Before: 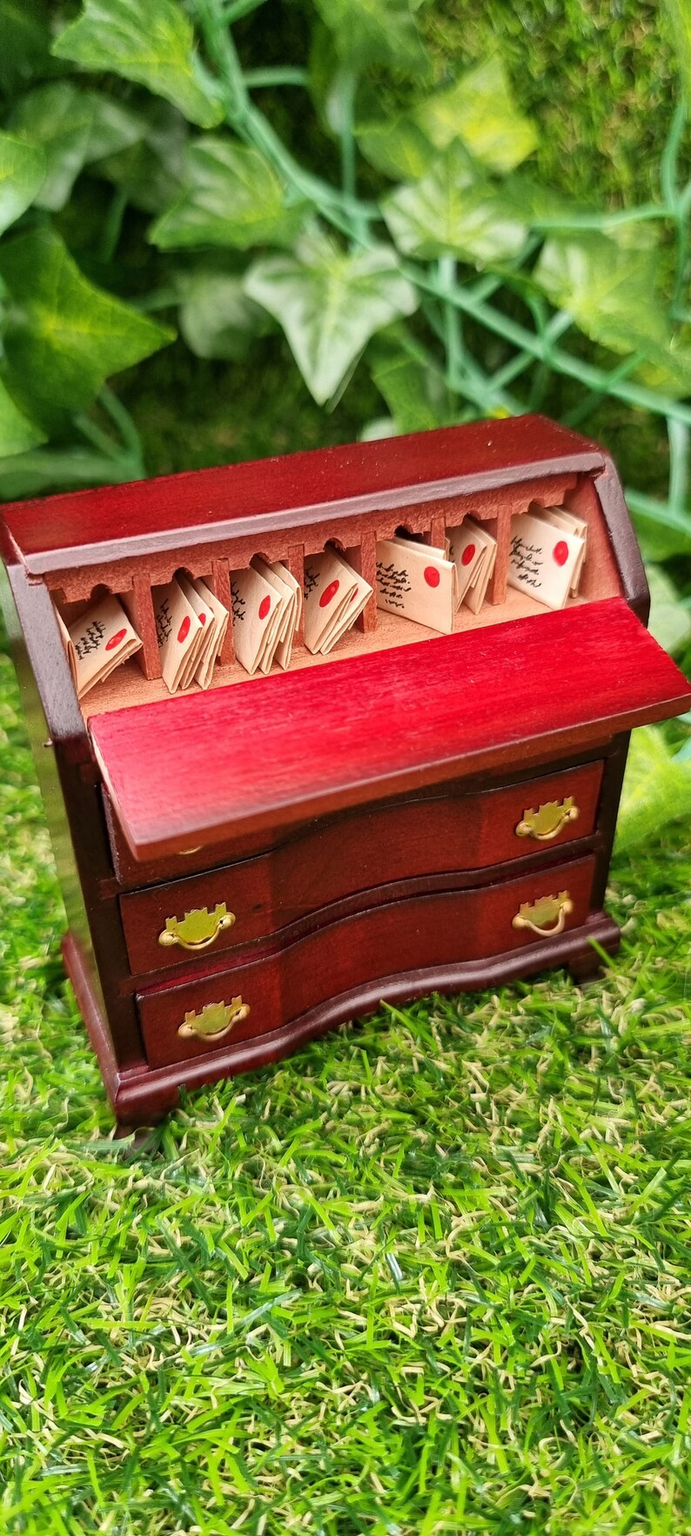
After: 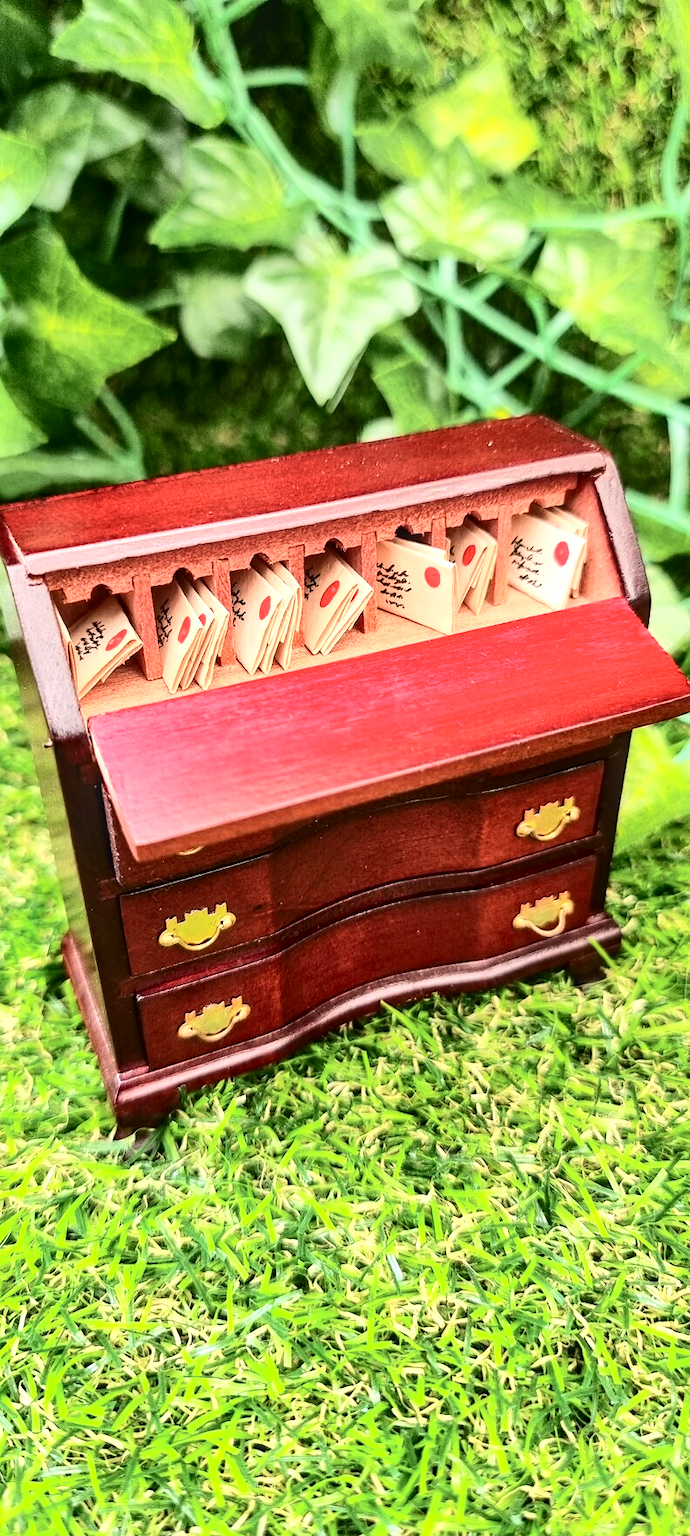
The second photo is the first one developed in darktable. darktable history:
sharpen: radius 5.354, amount 0.316, threshold 26.73
tone equalizer: edges refinement/feathering 500, mask exposure compensation -1.57 EV, preserve details no
base curve: curves: ch0 [(0, 0) (0.303, 0.277) (1, 1)], preserve colors none
exposure: black level correction 0.001, exposure 0.499 EV, compensate highlight preservation false
tone curve: curves: ch0 [(0, 0) (0.003, 0.005) (0.011, 0.011) (0.025, 0.02) (0.044, 0.03) (0.069, 0.041) (0.1, 0.062) (0.136, 0.089) (0.177, 0.135) (0.224, 0.189) (0.277, 0.259) (0.335, 0.373) (0.399, 0.499) (0.468, 0.622) (0.543, 0.724) (0.623, 0.807) (0.709, 0.868) (0.801, 0.916) (0.898, 0.964) (1, 1)], color space Lab, independent channels, preserve colors none
contrast brightness saturation: contrast -0.012, brightness -0.011, saturation 0.035
local contrast: on, module defaults
